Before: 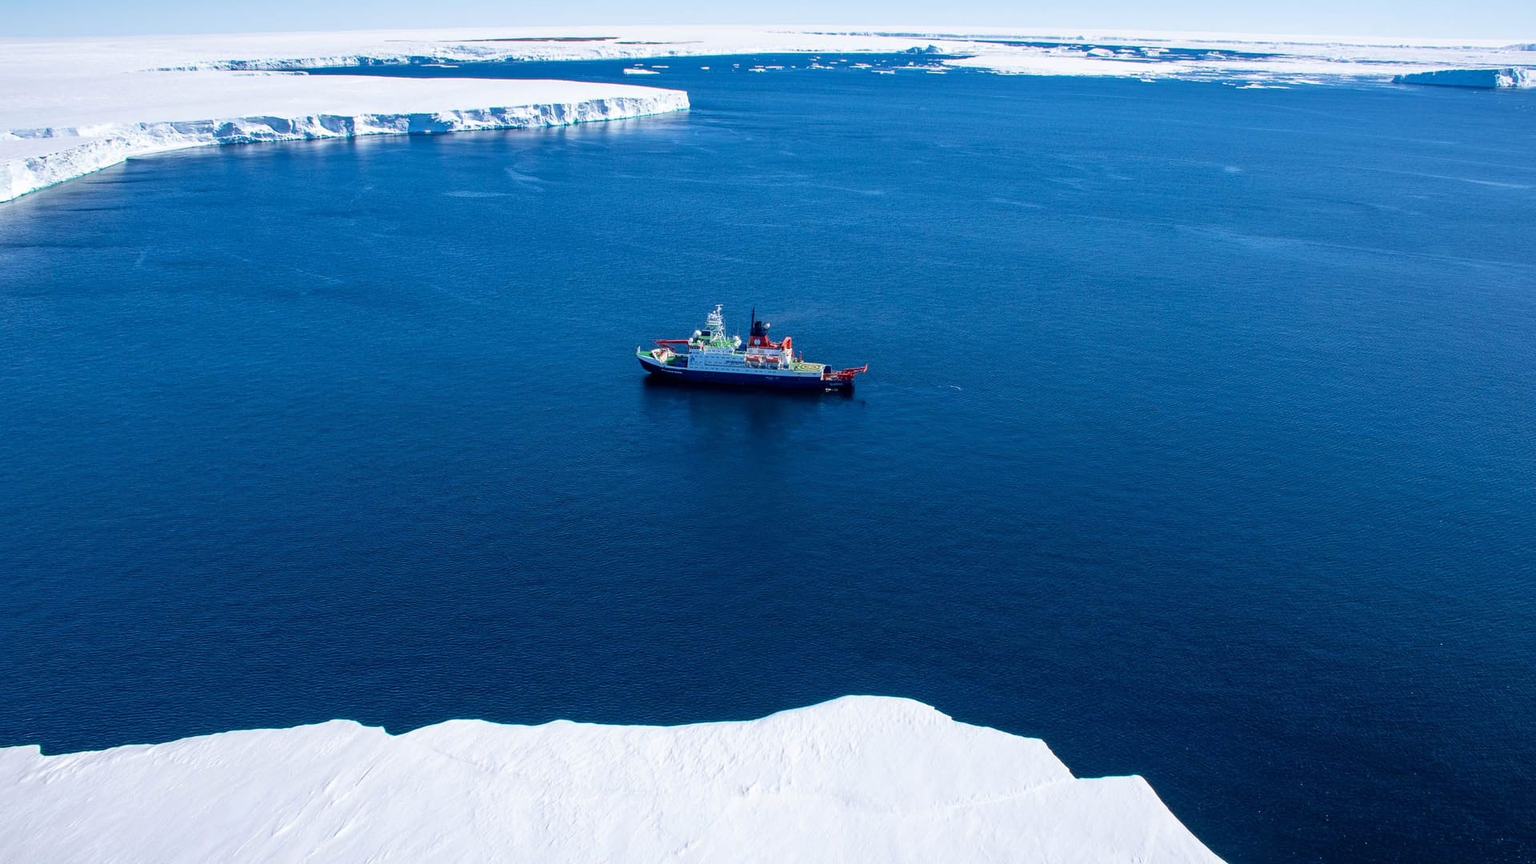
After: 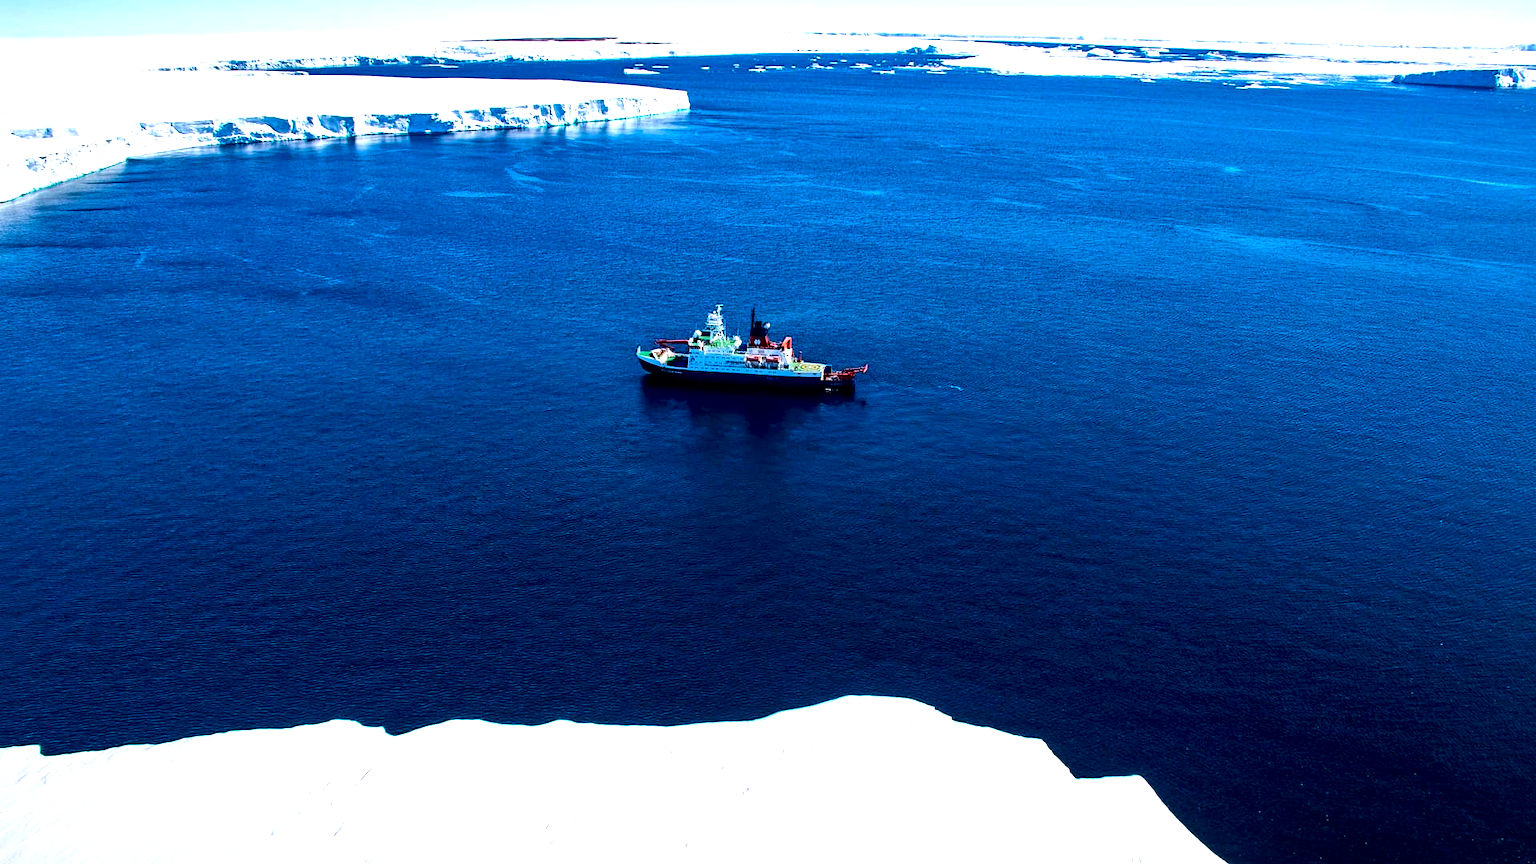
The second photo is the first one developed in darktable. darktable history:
contrast brightness saturation: contrast 0.07, brightness -0.13, saturation 0.06
exposure: black level correction 0.001, compensate highlight preservation false
tone equalizer: -8 EV -0.75 EV, -7 EV -0.7 EV, -6 EV -0.6 EV, -5 EV -0.4 EV, -3 EV 0.4 EV, -2 EV 0.6 EV, -1 EV 0.7 EV, +0 EV 0.75 EV, edges refinement/feathering 500, mask exposure compensation -1.57 EV, preserve details no
local contrast: mode bilateral grid, contrast 70, coarseness 75, detail 180%, midtone range 0.2
color balance rgb: perceptual saturation grading › global saturation 25%, global vibrance 20%
